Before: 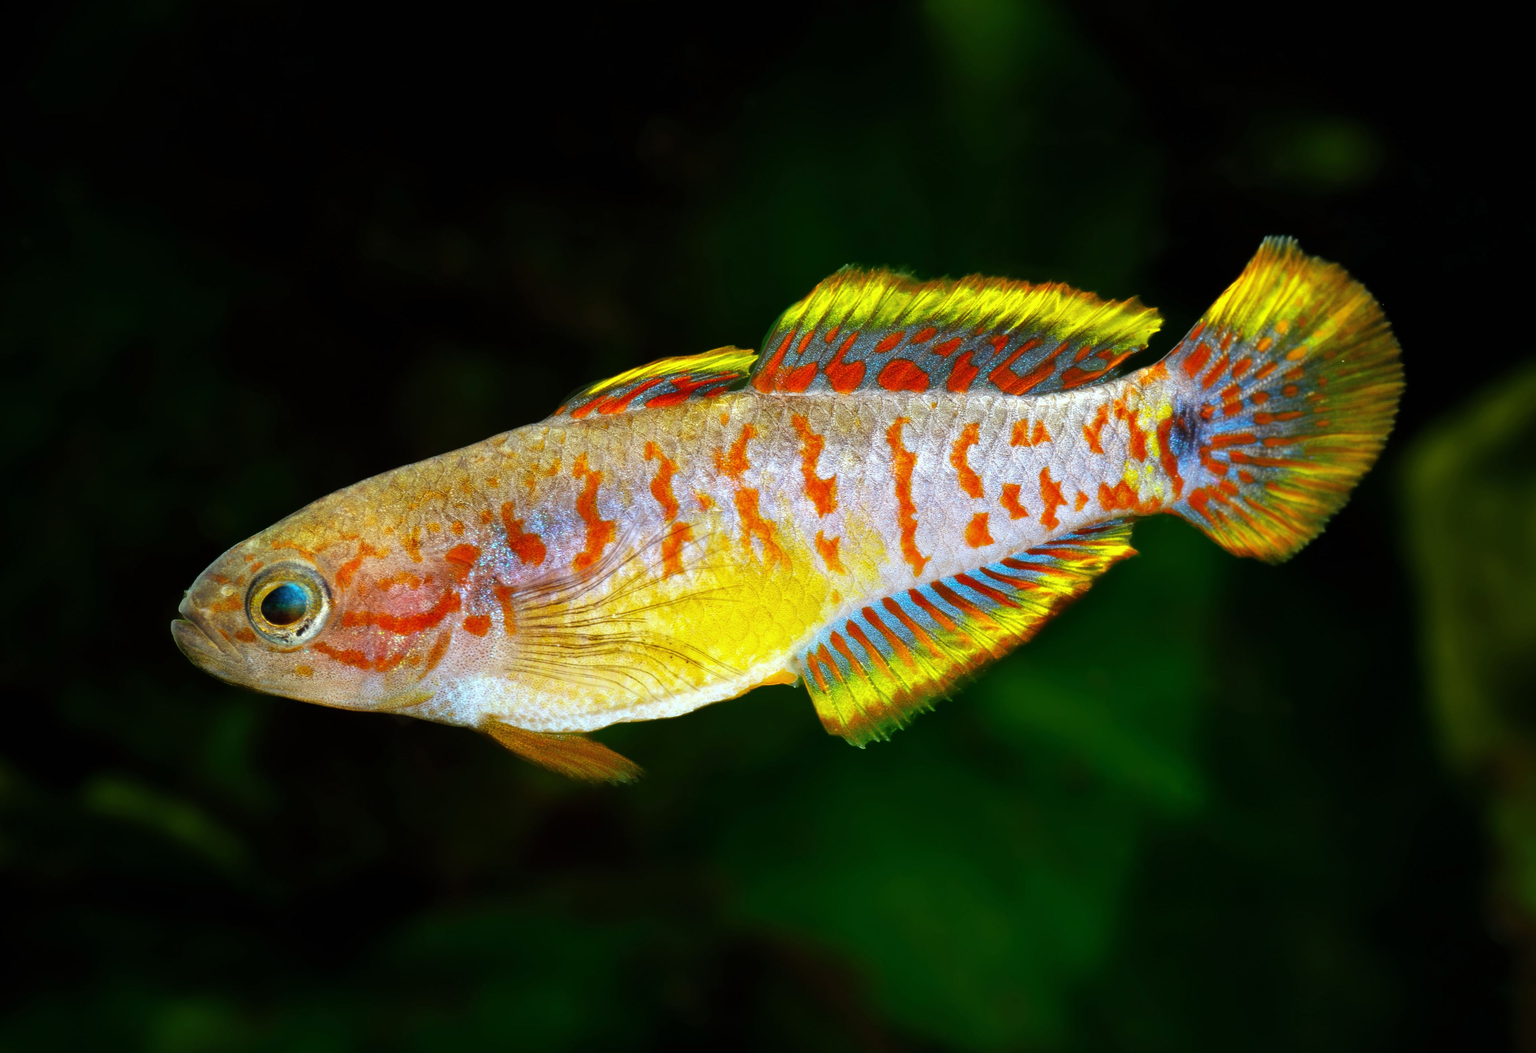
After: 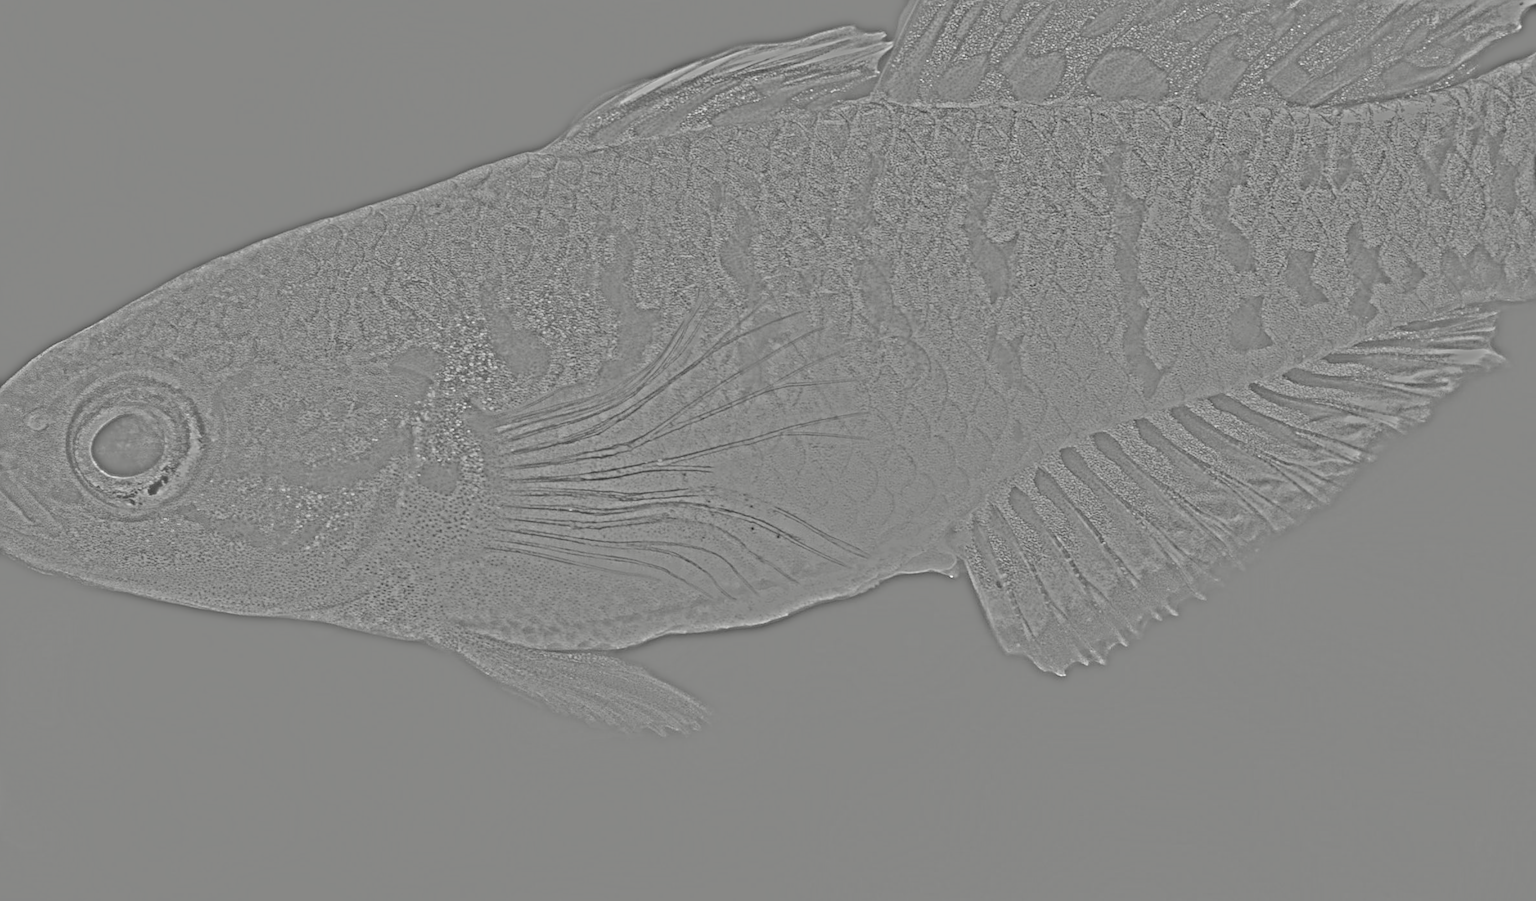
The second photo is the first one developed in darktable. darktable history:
highpass: sharpness 25.84%, contrast boost 14.94%
crop: left 13.312%, top 31.28%, right 24.627%, bottom 15.582%
tone curve: curves: ch0 [(0.003, 0.029) (0.037, 0.036) (0.149, 0.117) (0.297, 0.318) (0.422, 0.474) (0.531, 0.6) (0.743, 0.809) (0.889, 0.941) (1, 0.98)]; ch1 [(0, 0) (0.305, 0.325) (0.453, 0.437) (0.482, 0.479) (0.501, 0.5) (0.506, 0.503) (0.564, 0.578) (0.587, 0.625) (0.666, 0.727) (1, 1)]; ch2 [(0, 0) (0.323, 0.277) (0.408, 0.399) (0.45, 0.48) (0.499, 0.502) (0.512, 0.523) (0.57, 0.595) (0.653, 0.671) (0.768, 0.744) (1, 1)], color space Lab, independent channels, preserve colors none
sharpen: on, module defaults
